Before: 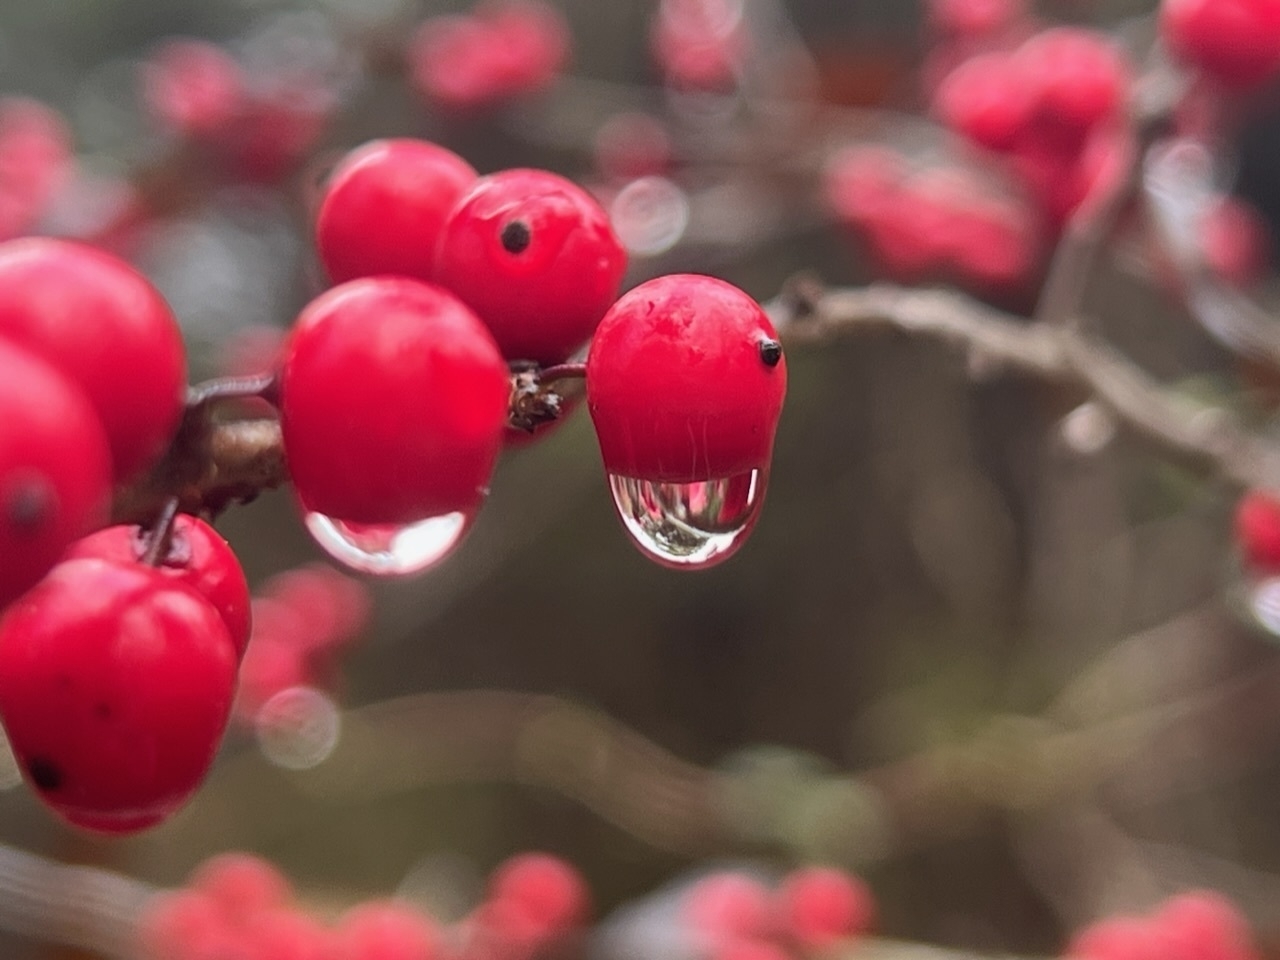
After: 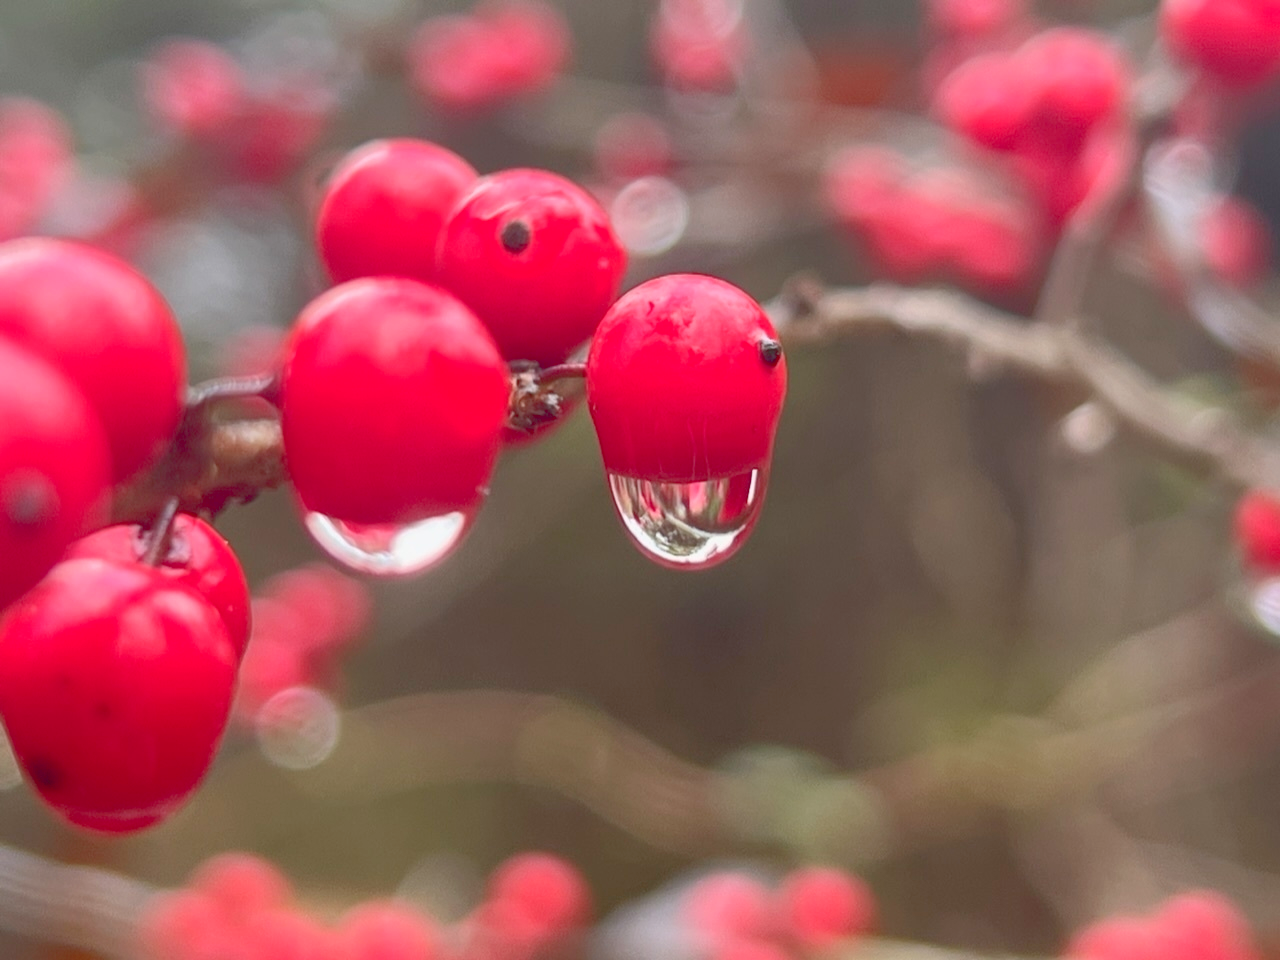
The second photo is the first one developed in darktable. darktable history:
tone curve: curves: ch0 [(0, 0.137) (1, 1)], color space Lab, linked channels, preserve colors none
